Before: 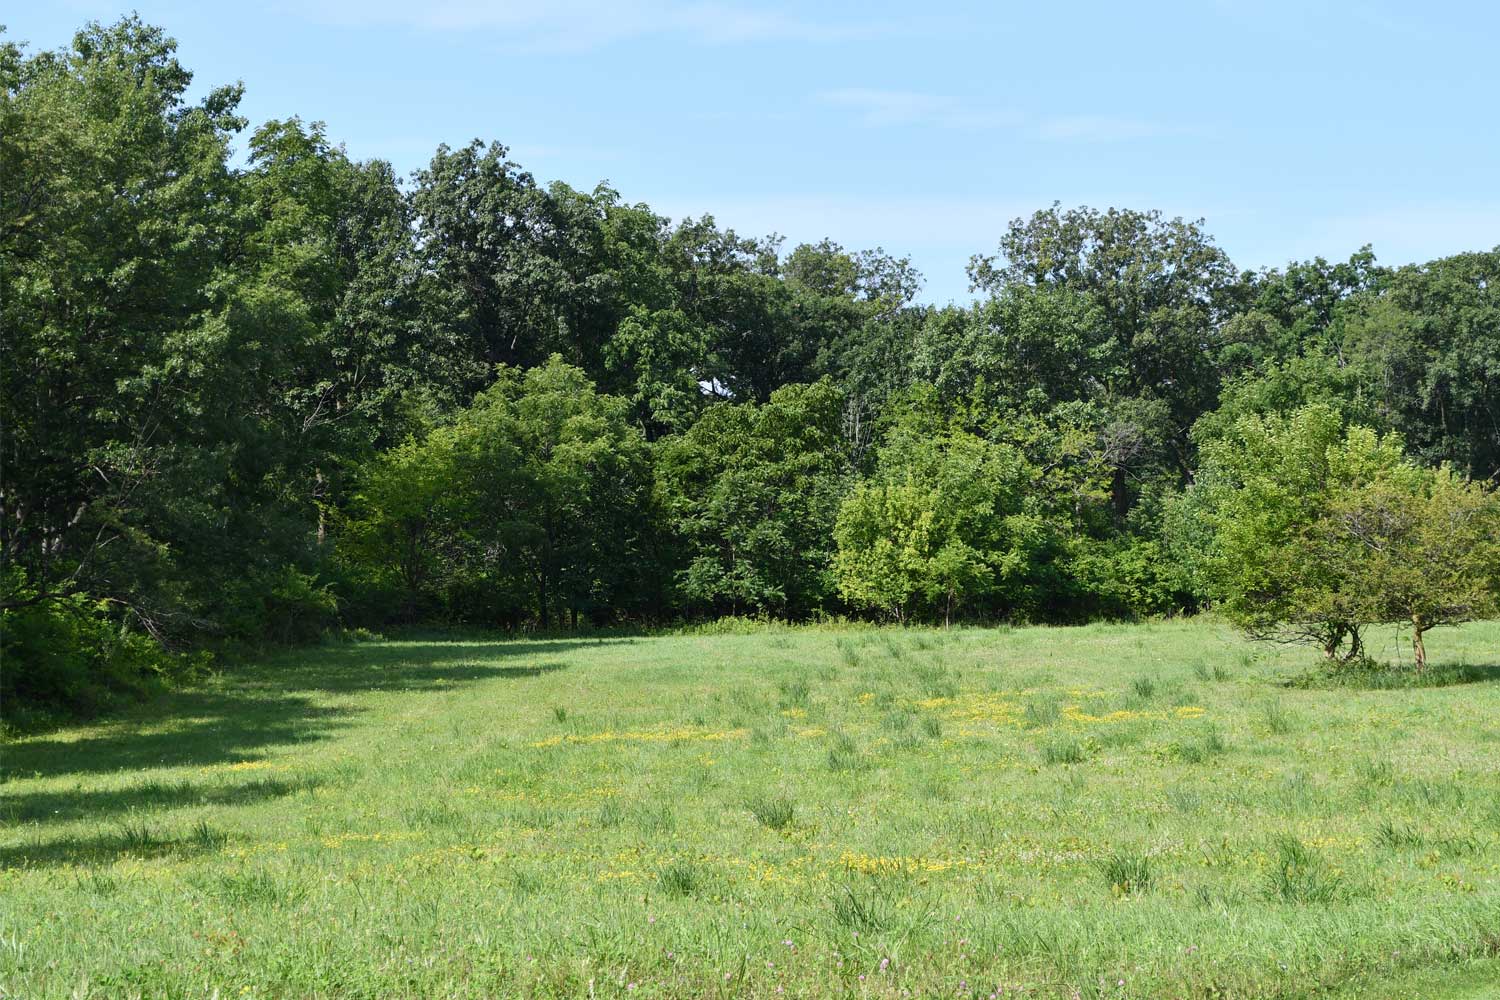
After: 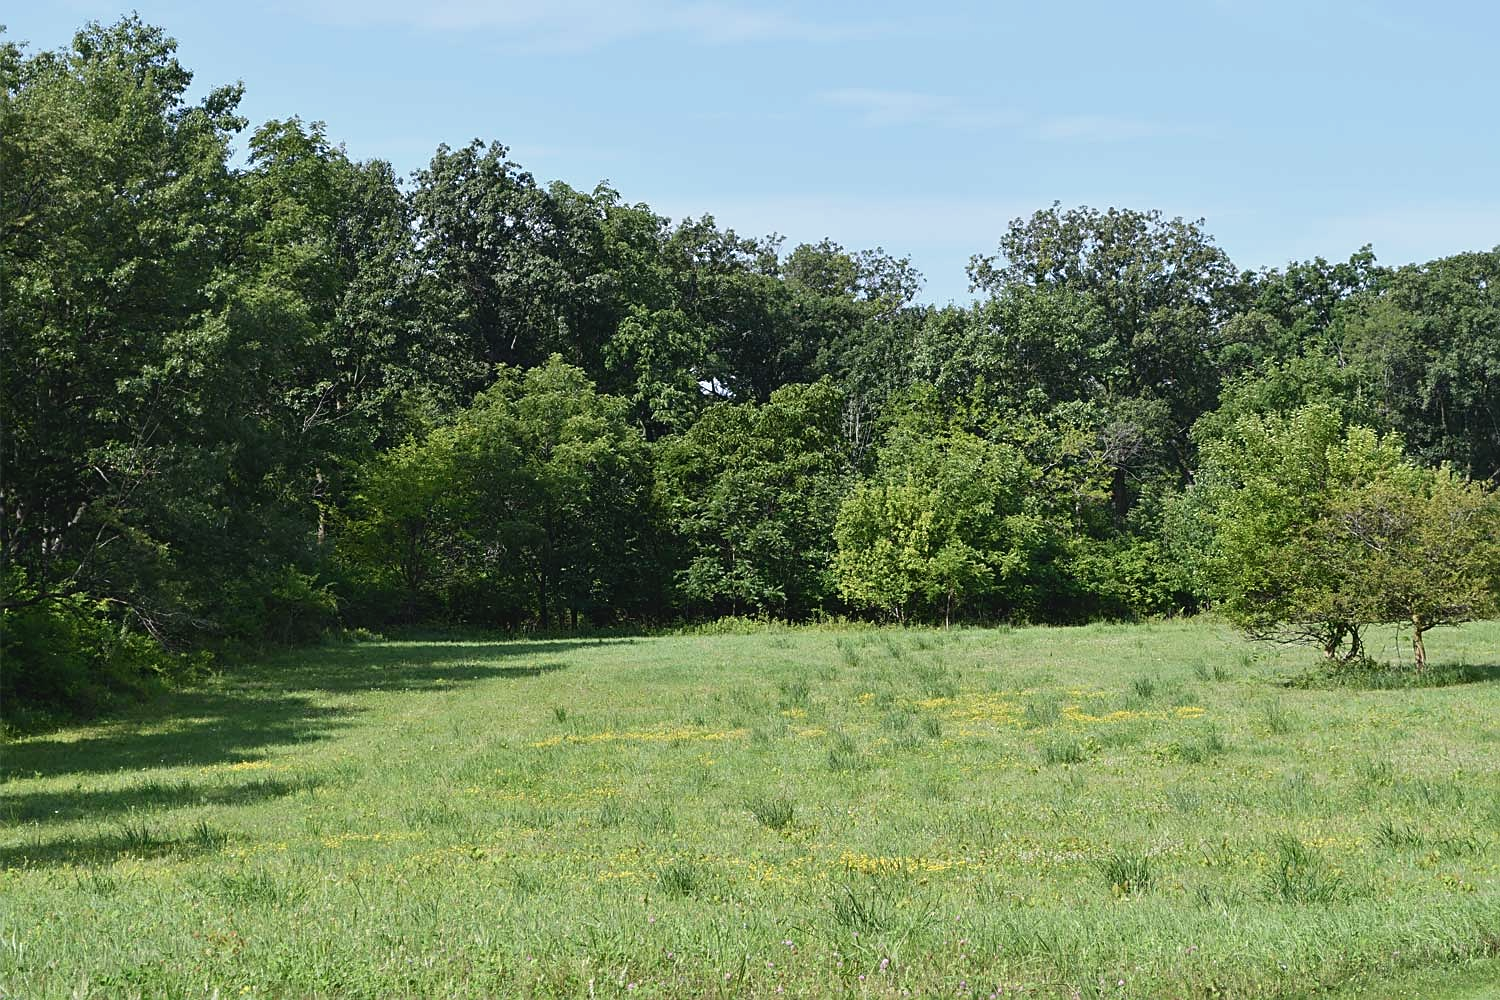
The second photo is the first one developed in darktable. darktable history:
sharpen: on, module defaults
contrast brightness saturation: contrast -0.08, brightness -0.04, saturation -0.11
